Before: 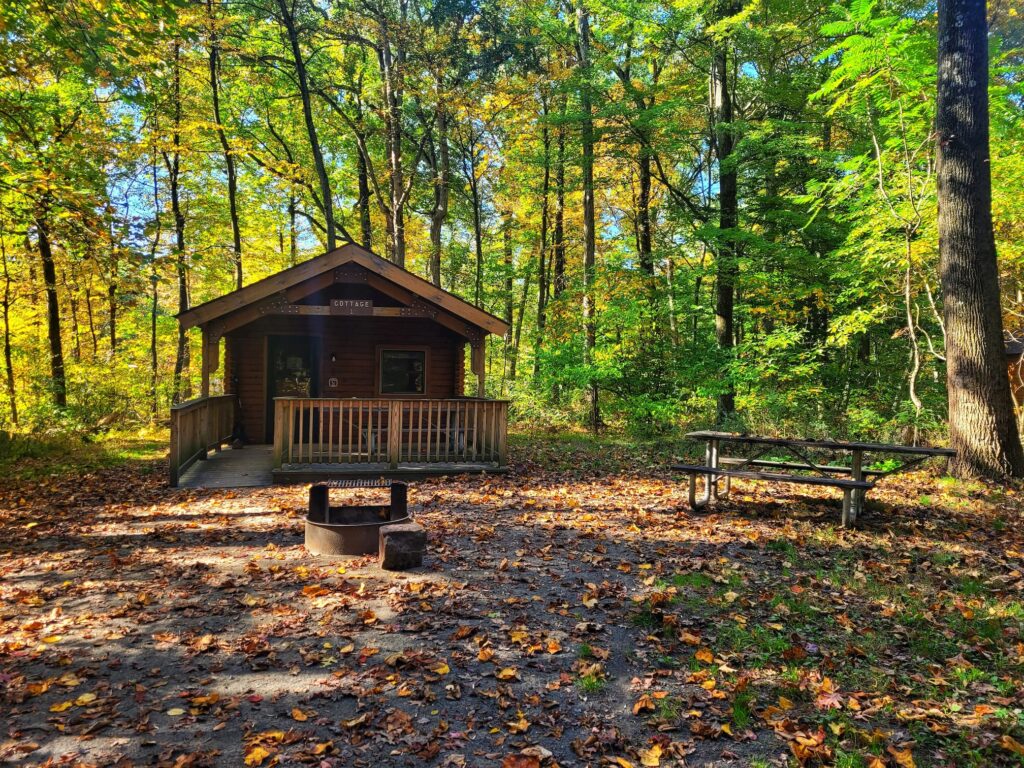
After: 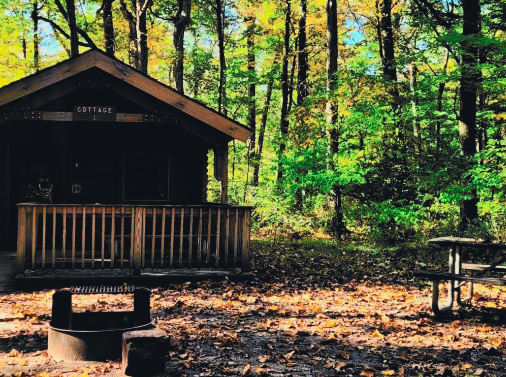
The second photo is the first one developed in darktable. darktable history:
crop: left 25.116%, top 25.375%, right 25.382%, bottom 25.45%
color correction: highlights a* 0.831, highlights b* 2.77, saturation 1.1
filmic rgb: black relative exposure -5.03 EV, white relative exposure 3.56 EV, hardness 3.17, contrast 1.513, highlights saturation mix -49.33%, color science v6 (2022)
tone curve: curves: ch0 [(0, 0.045) (0.155, 0.169) (0.46, 0.466) (0.751, 0.788) (1, 0.961)]; ch1 [(0, 0) (0.43, 0.408) (0.472, 0.469) (0.505, 0.503) (0.553, 0.563) (0.592, 0.581) (0.631, 0.625) (1, 1)]; ch2 [(0, 0) (0.505, 0.495) (0.55, 0.557) (0.583, 0.573) (1, 1)], color space Lab, independent channels, preserve colors none
